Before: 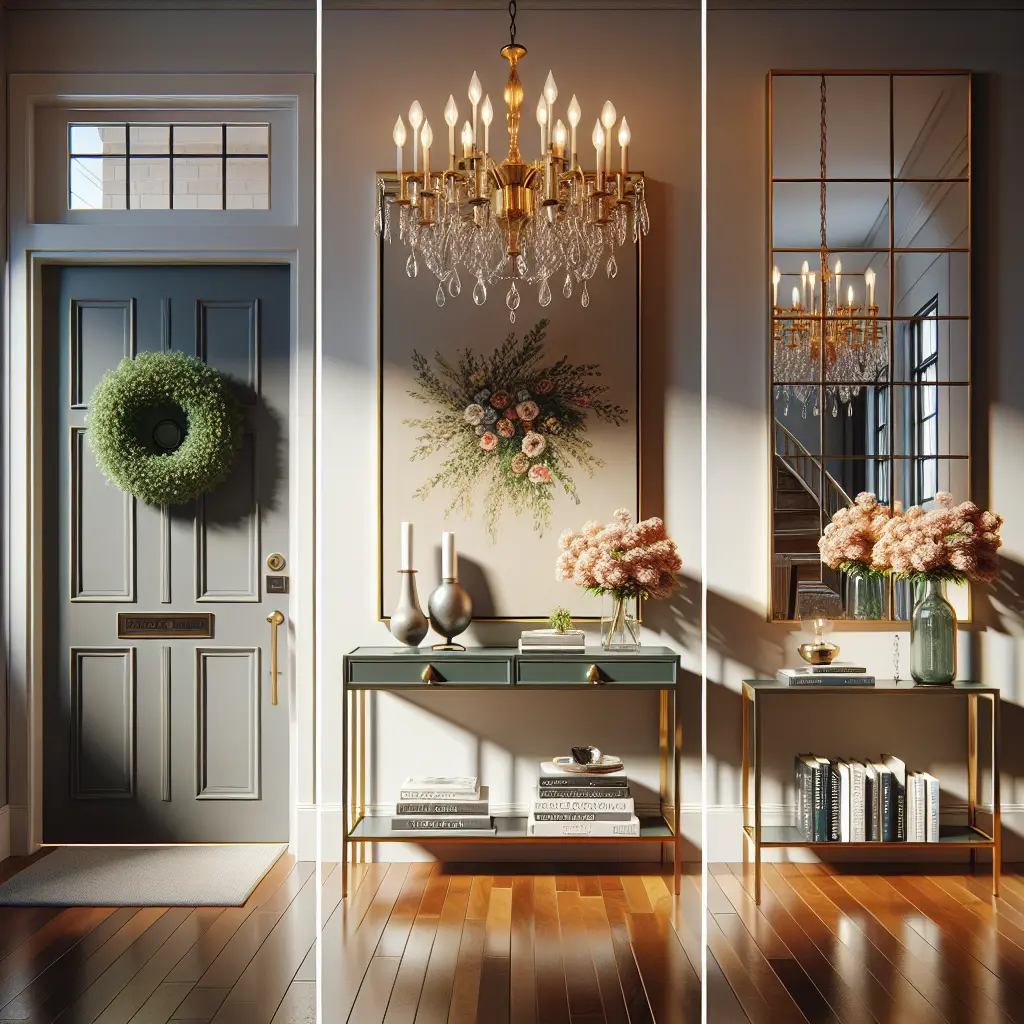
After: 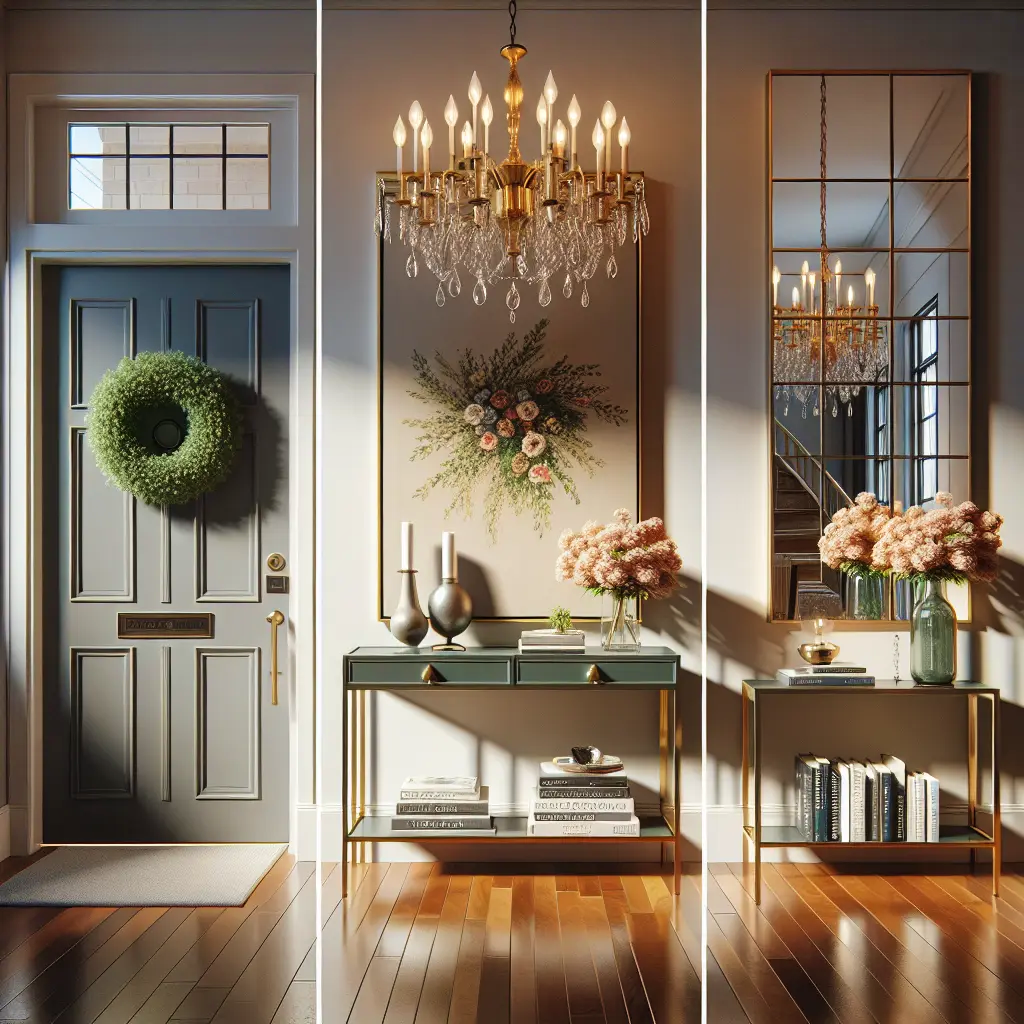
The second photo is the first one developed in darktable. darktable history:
shadows and highlights: shadows 49, highlights -41, soften with gaussian
velvia: strength 15%
